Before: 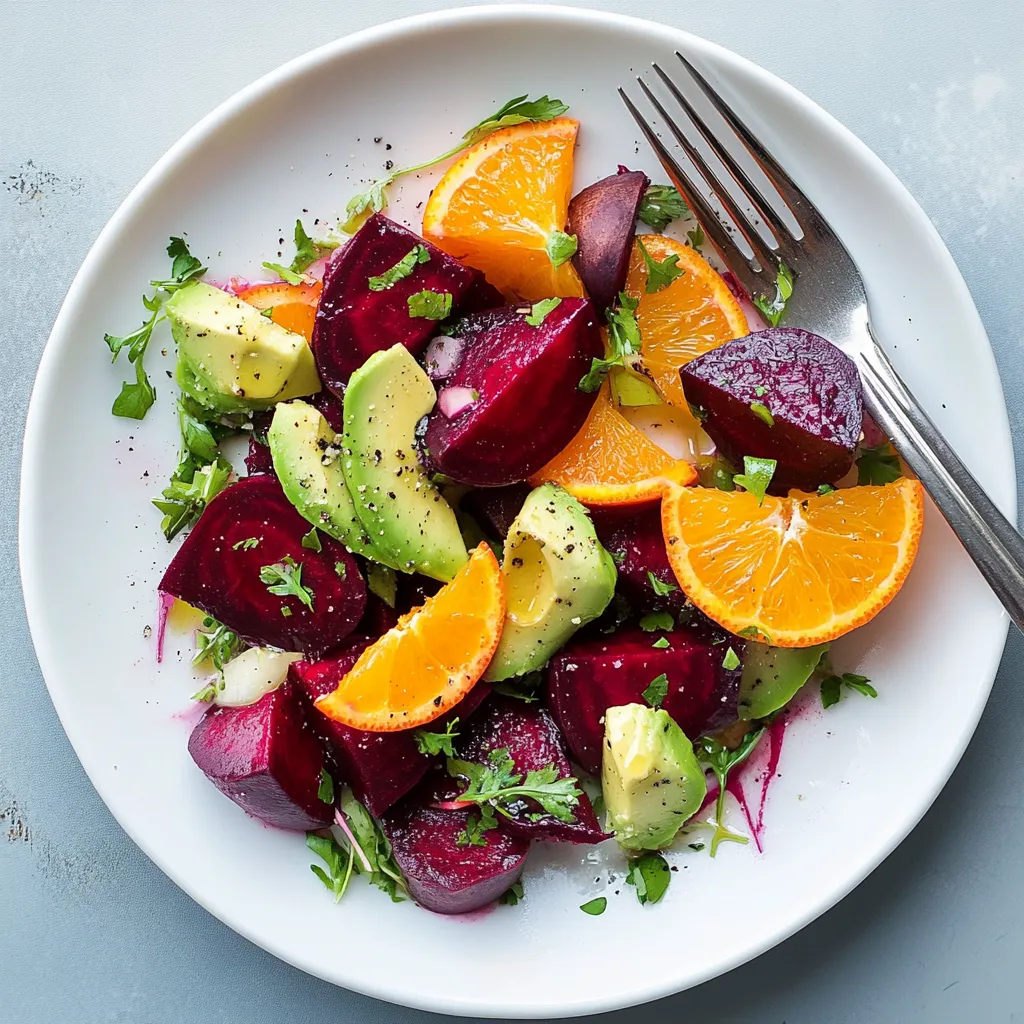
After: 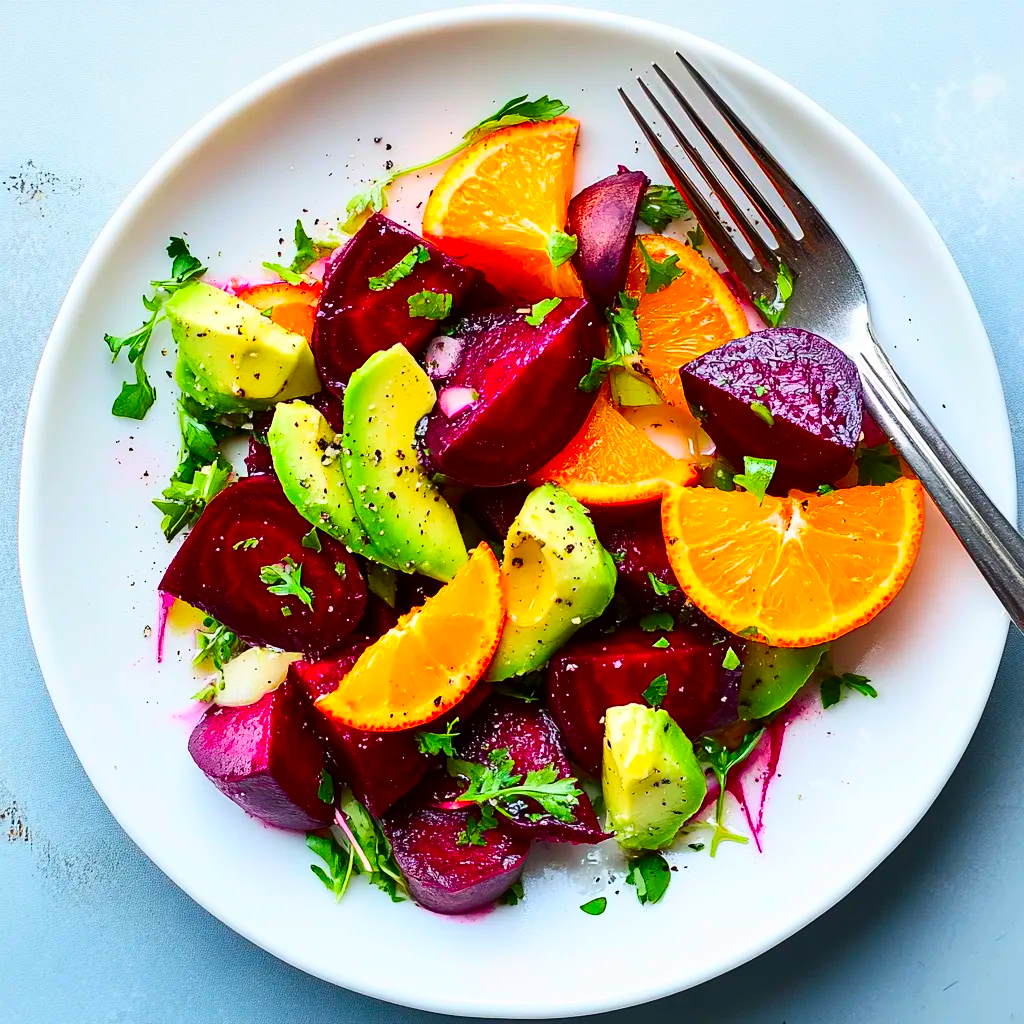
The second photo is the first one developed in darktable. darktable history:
contrast brightness saturation: contrast 0.26, brightness 0.02, saturation 0.87
white balance: emerald 1
